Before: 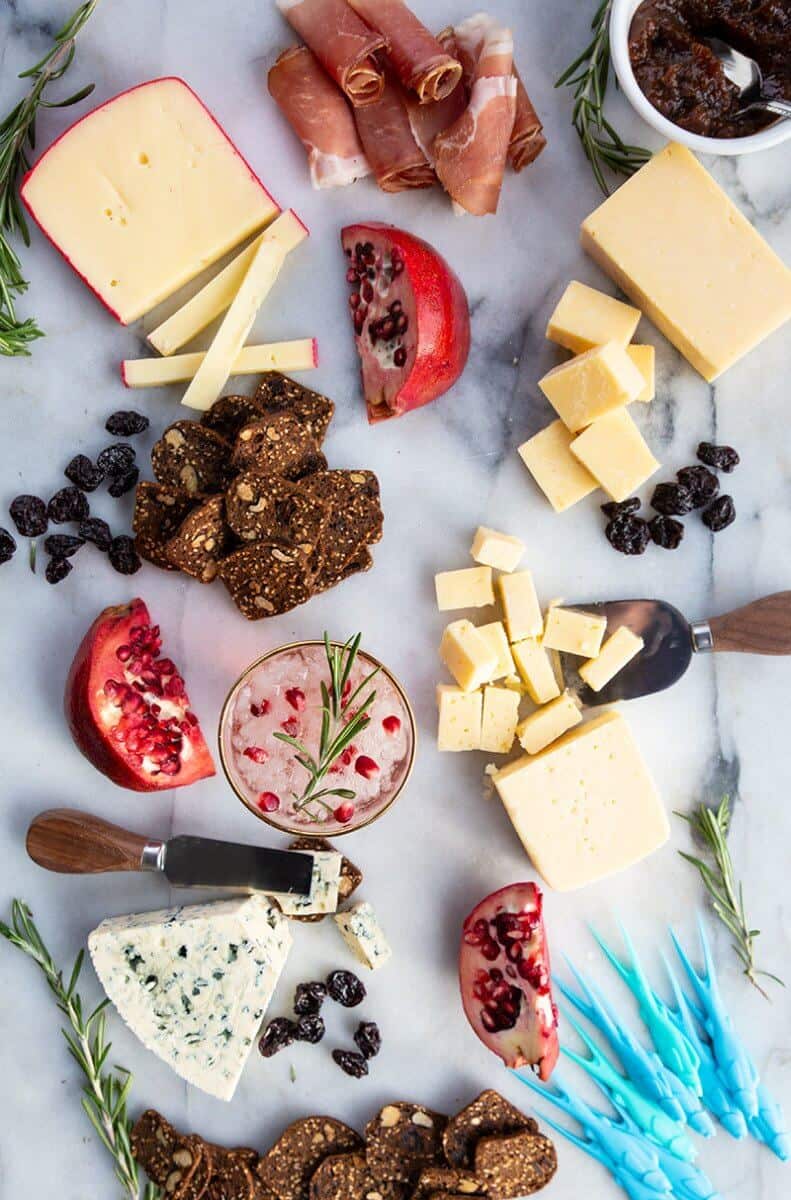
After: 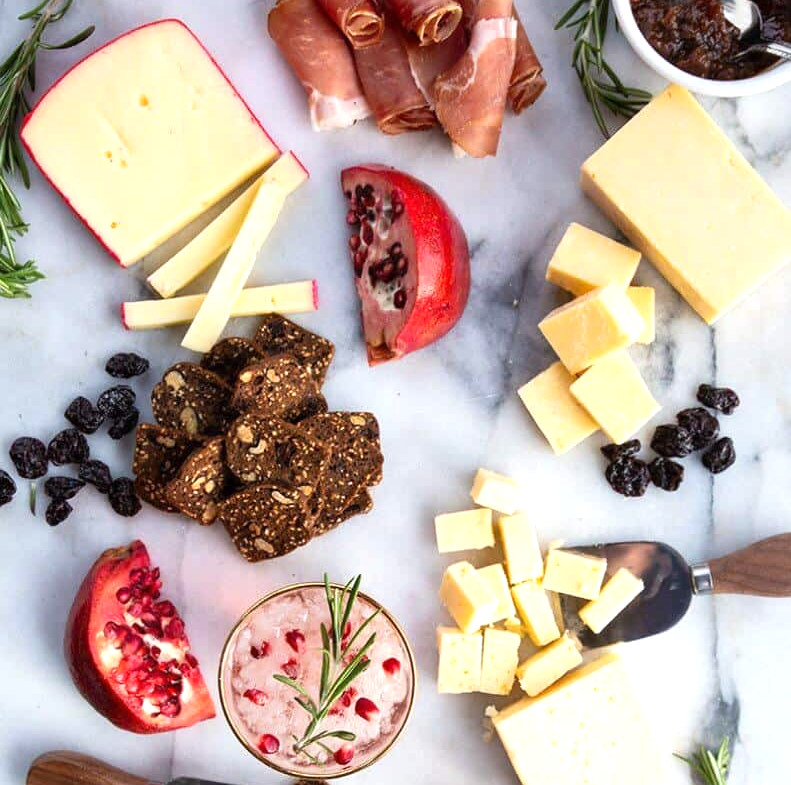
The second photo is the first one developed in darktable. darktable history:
crop and rotate: top 4.862%, bottom 29.696%
tone equalizer: -8 EV -0.429 EV, -7 EV -0.412 EV, -6 EV -0.307 EV, -5 EV -0.184 EV, -3 EV 0.202 EV, -2 EV 0.313 EV, -1 EV 0.393 EV, +0 EV 0.402 EV, smoothing diameter 24.85%, edges refinement/feathering 10.97, preserve details guided filter
